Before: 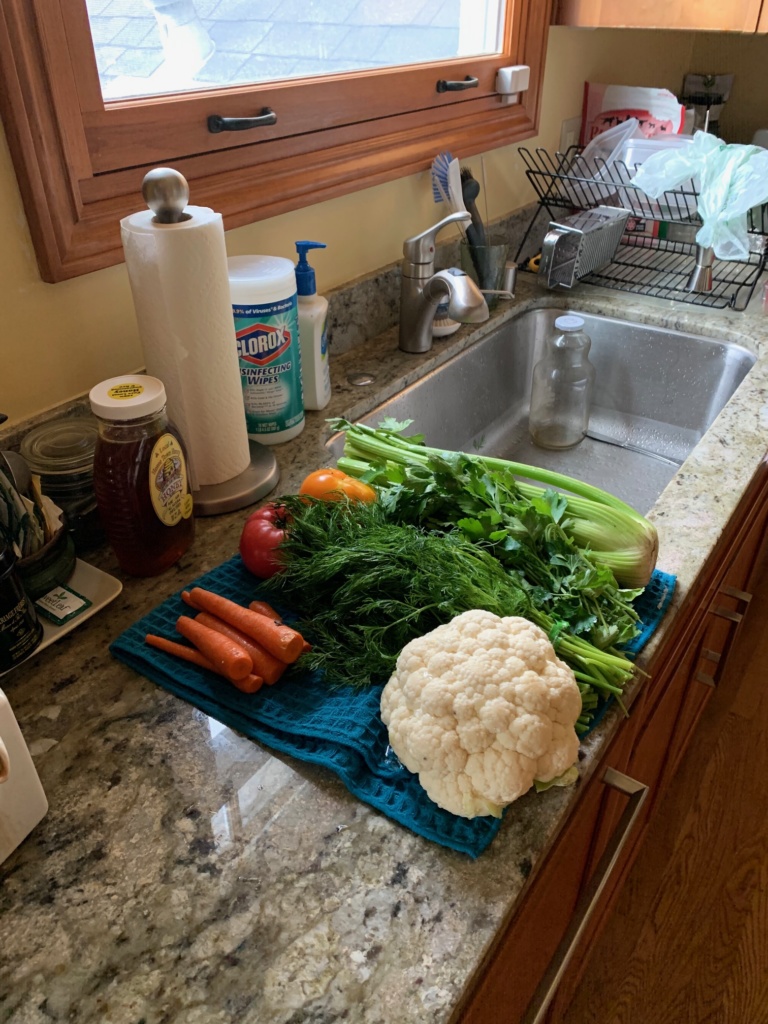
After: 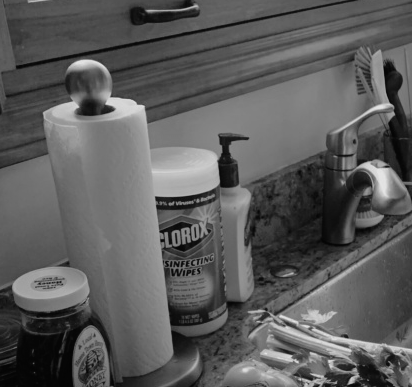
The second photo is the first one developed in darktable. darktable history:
crop: left 10.121%, top 10.631%, right 36.218%, bottom 51.526%
color balance: lift [1.005, 0.99, 1.007, 1.01], gamma [1, 1.034, 1.032, 0.966], gain [0.873, 1.055, 1.067, 0.933]
fill light: exposure -2 EV, width 8.6
monochrome: a -35.87, b 49.73, size 1.7
